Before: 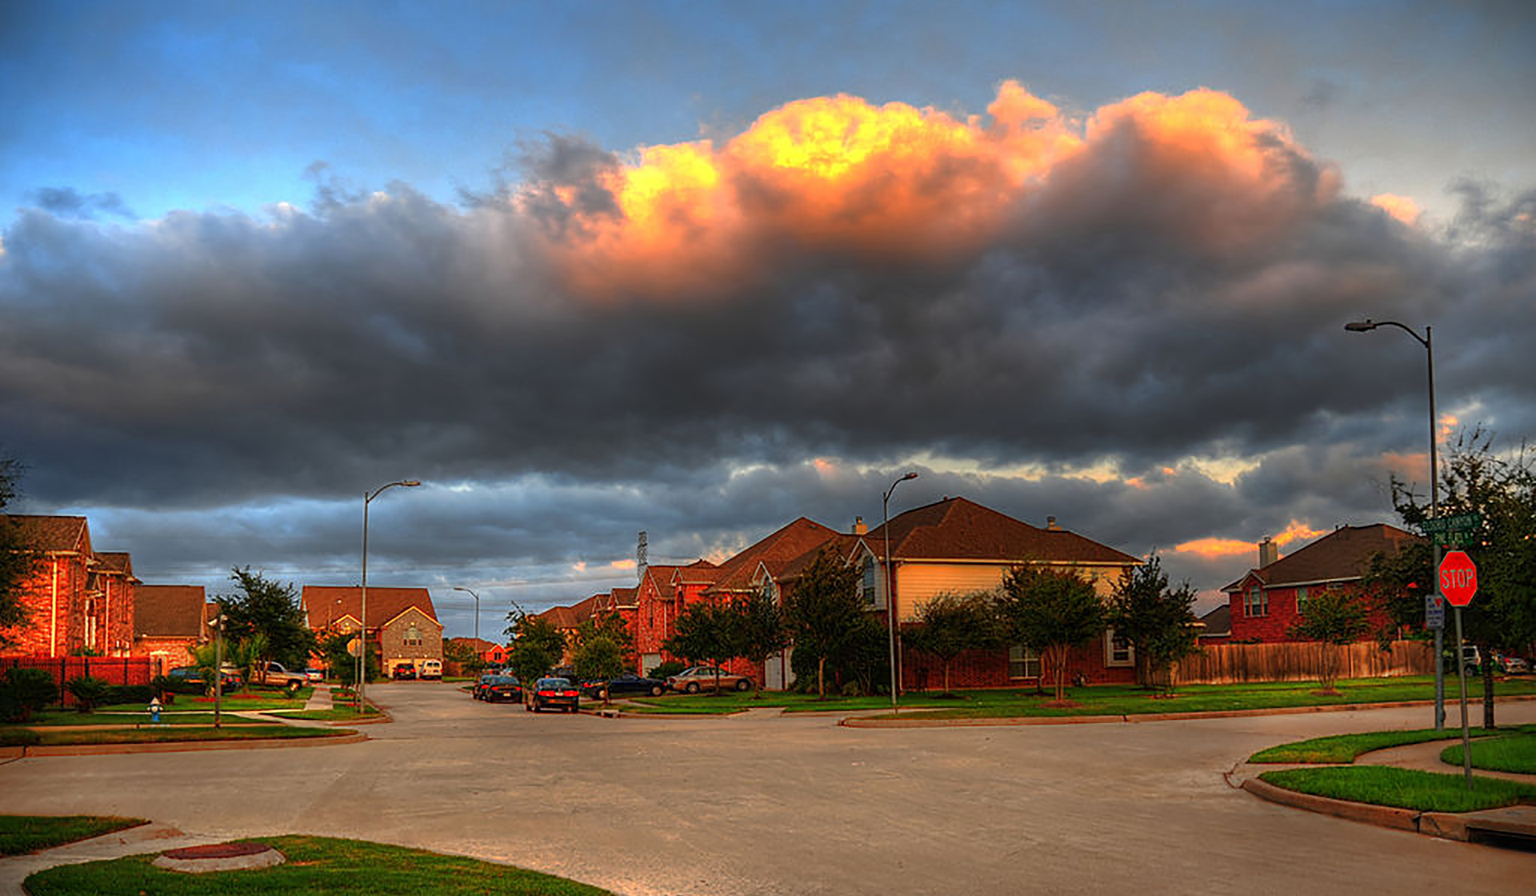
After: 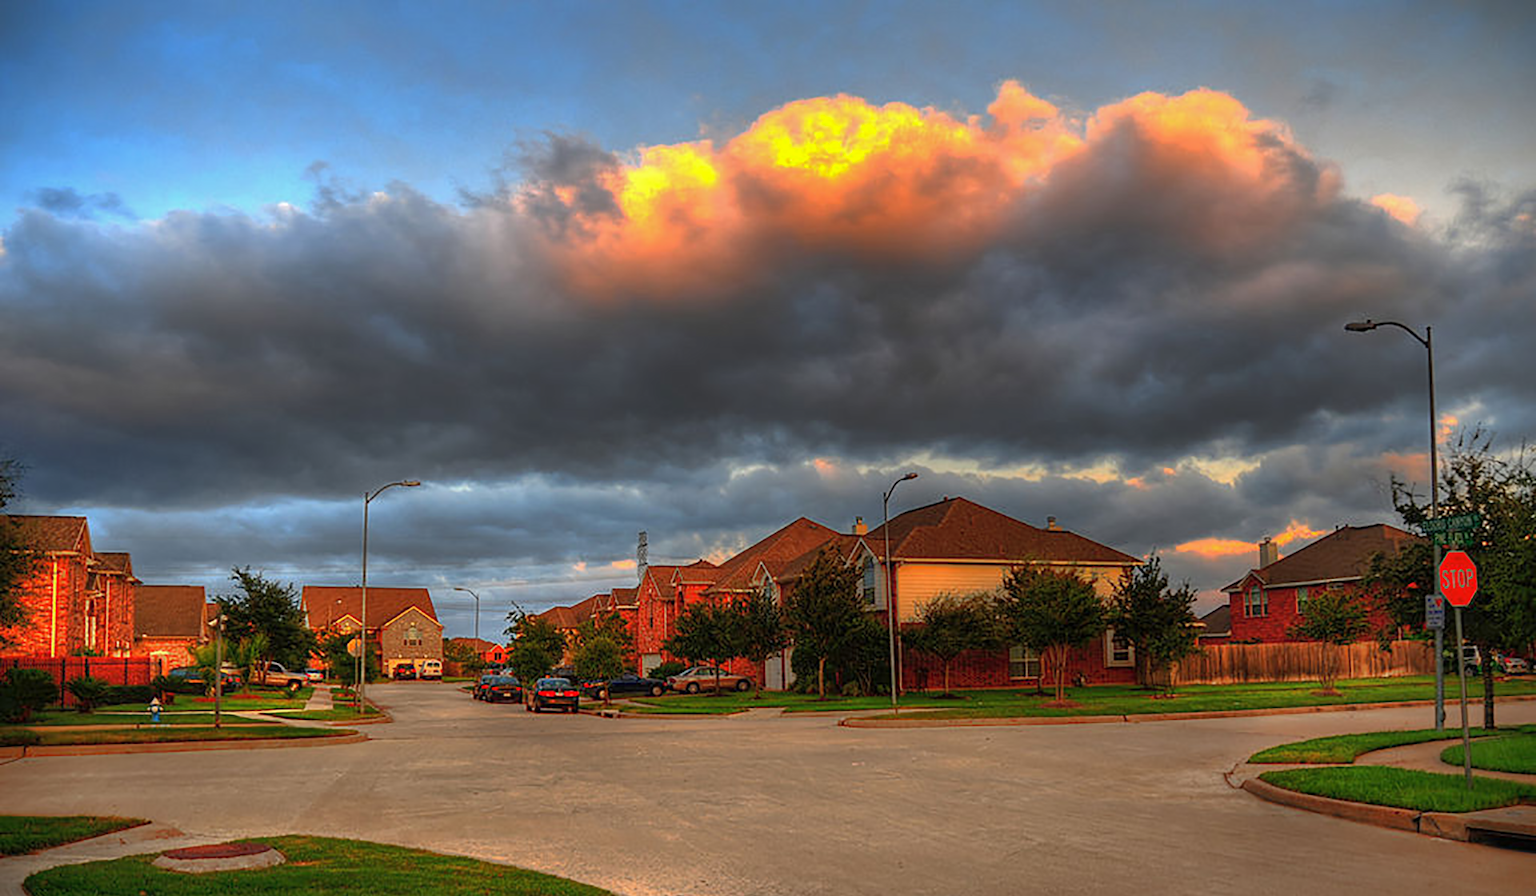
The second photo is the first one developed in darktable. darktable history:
shadows and highlights: shadows color adjustment 97.66%
